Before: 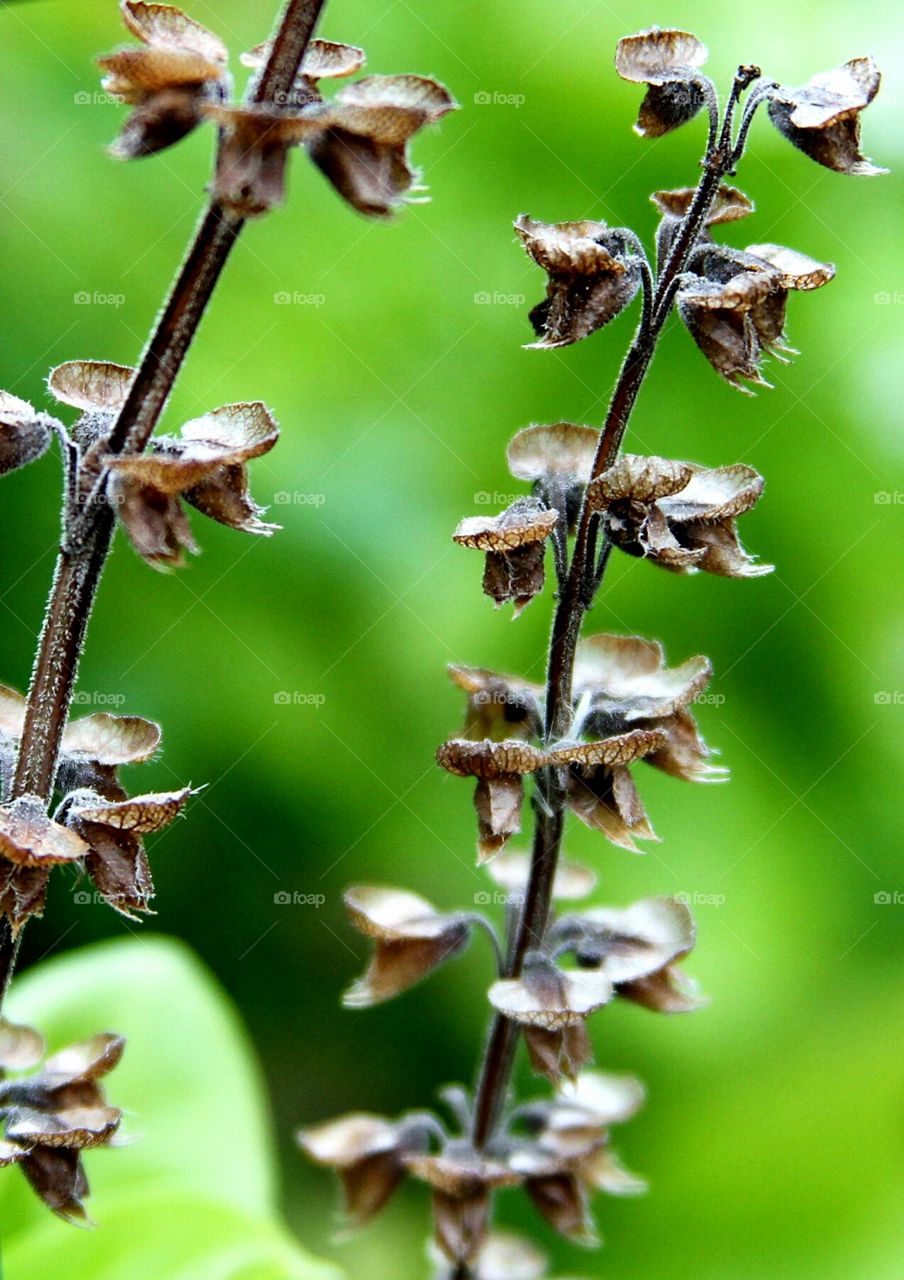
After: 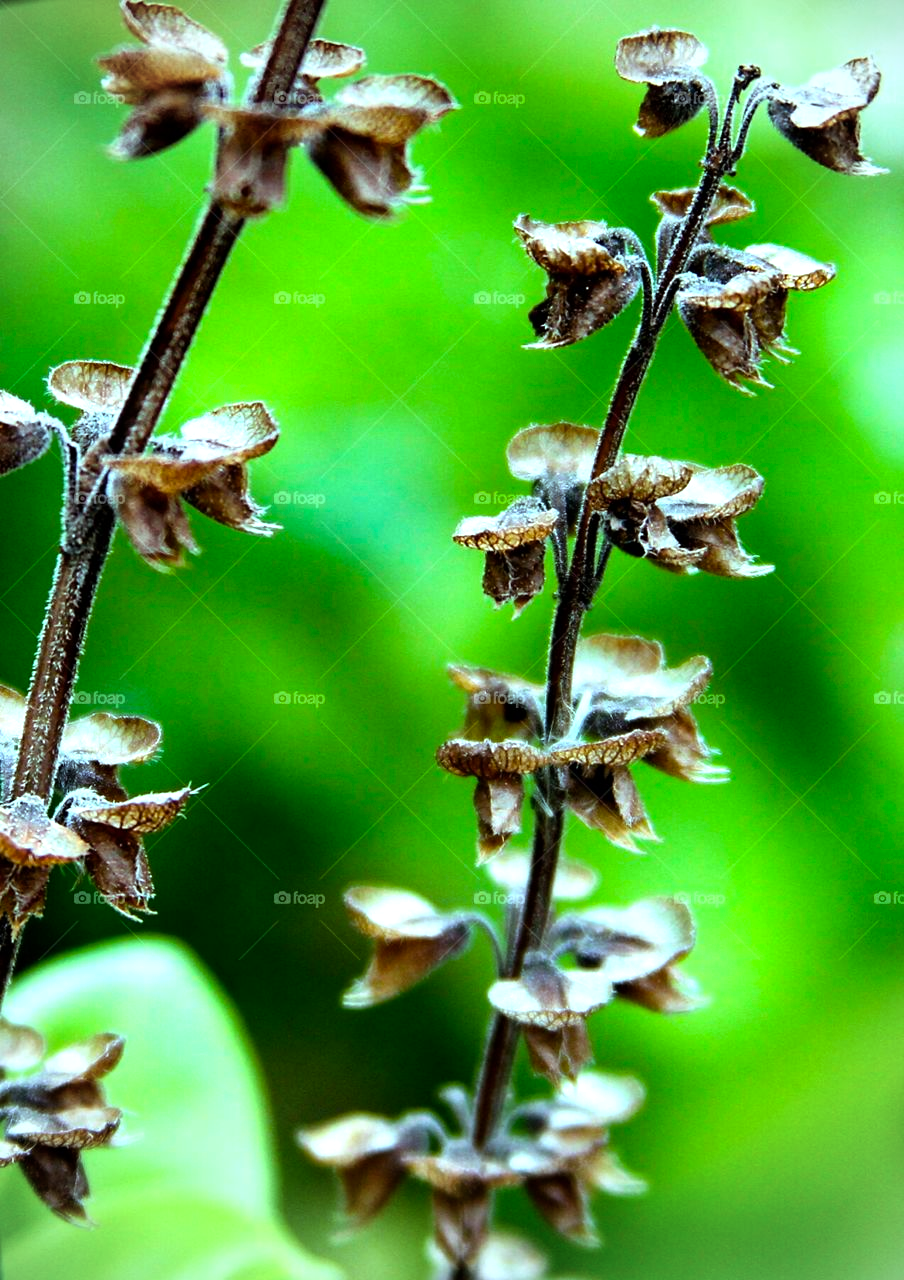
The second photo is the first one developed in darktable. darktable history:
vignetting: on, module defaults
color balance rgb: highlights gain › luminance 15.409%, highlights gain › chroma 3.913%, highlights gain › hue 206.95°, perceptual saturation grading › global saturation 0.835%, global vibrance 35.766%, contrast 10.103%
